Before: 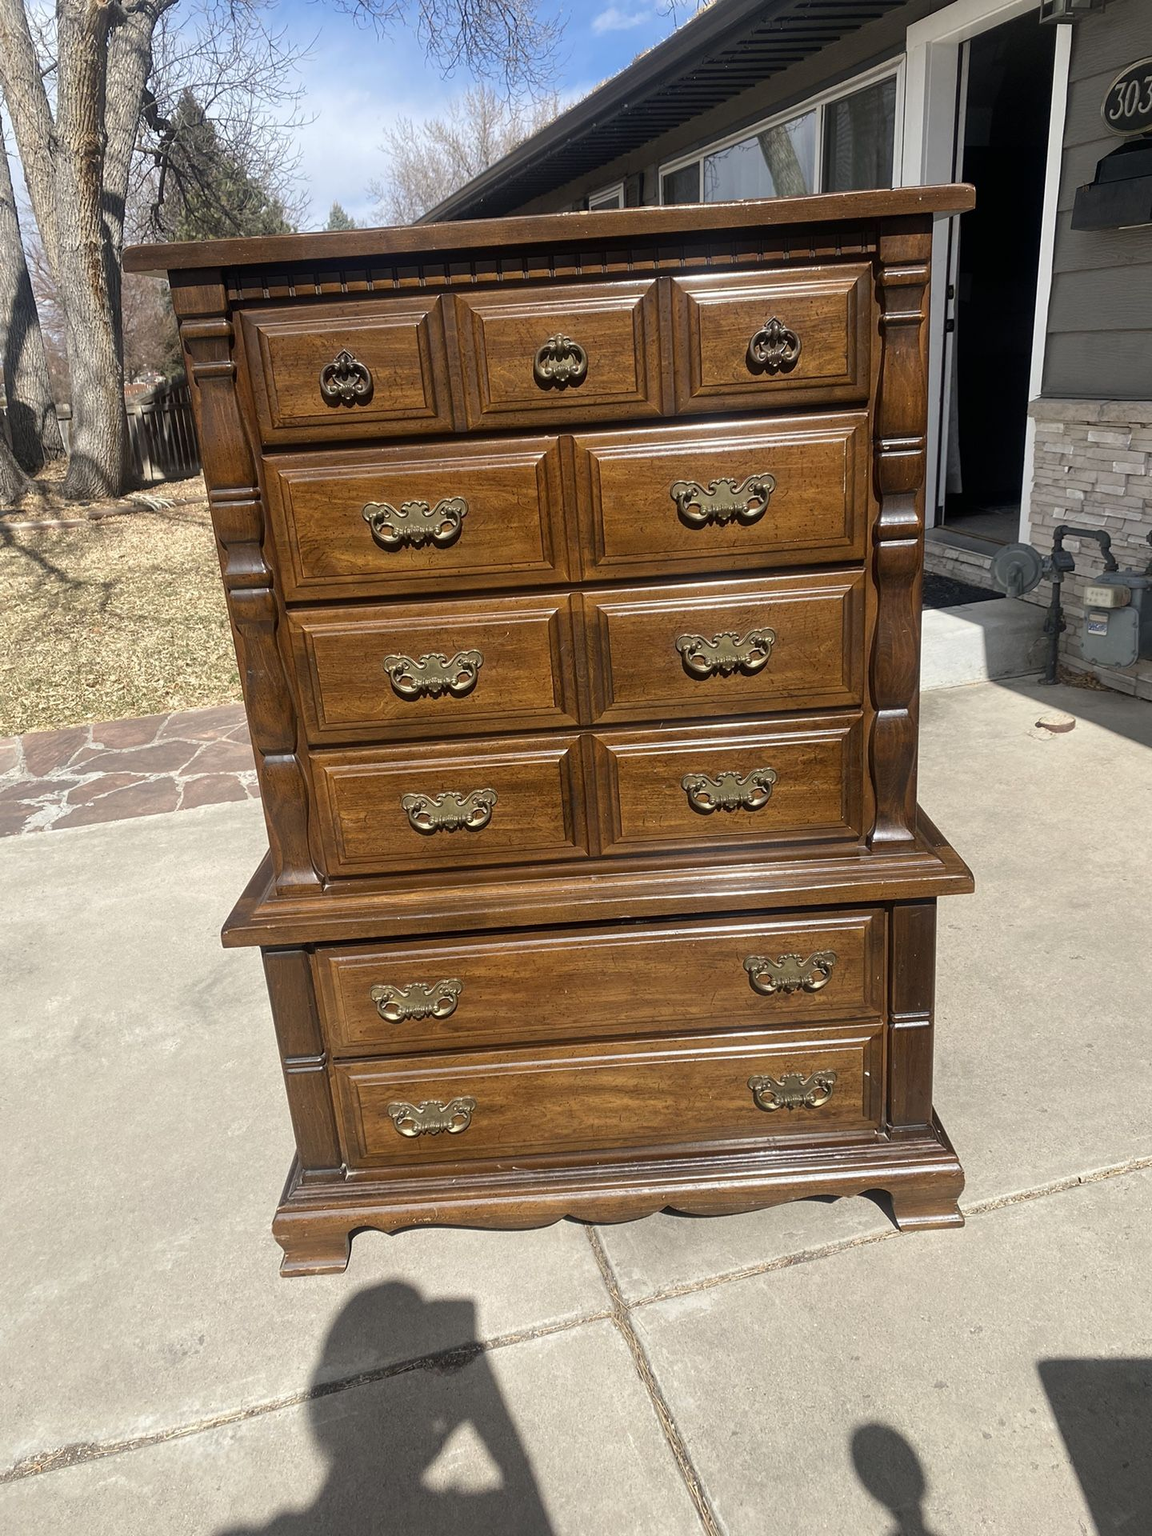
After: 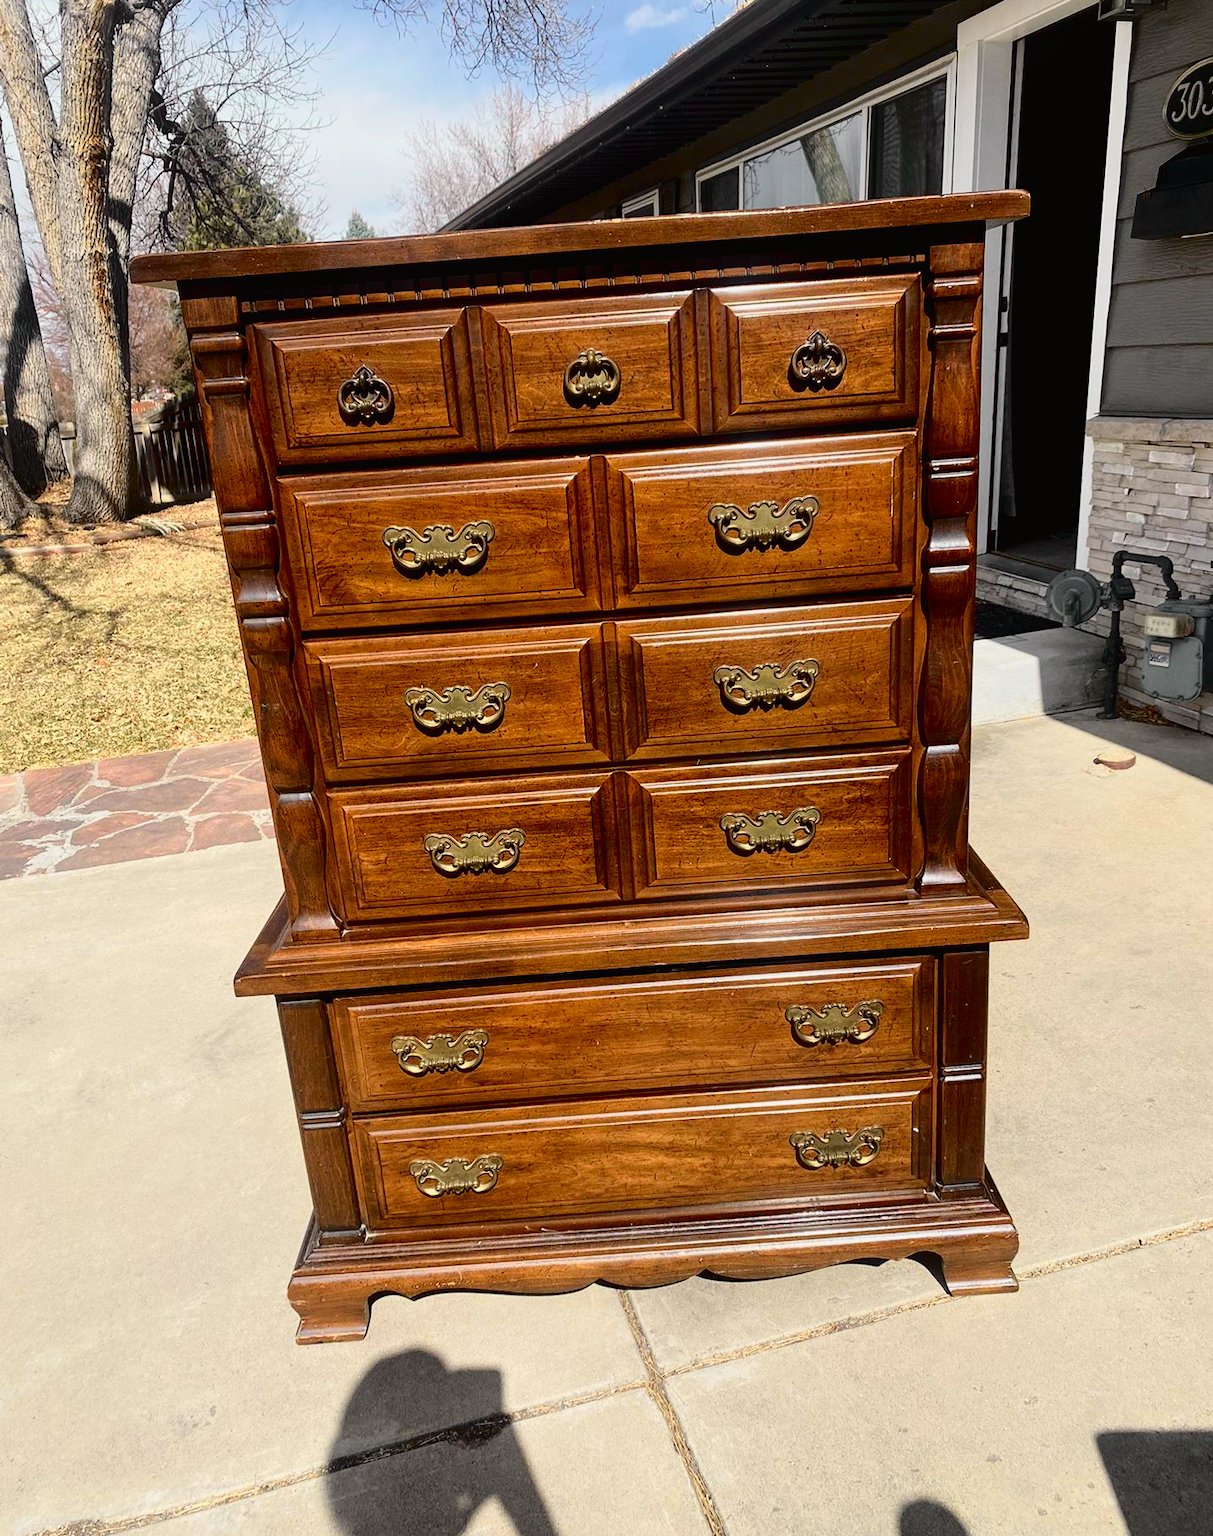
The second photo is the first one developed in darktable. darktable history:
crop: top 0.276%, right 0.258%, bottom 5.002%
base curve: preserve colors none
tone curve: curves: ch0 [(0, 0.014) (0.17, 0.099) (0.392, 0.438) (0.725, 0.828) (0.872, 0.918) (1, 0.981)]; ch1 [(0, 0) (0.402, 0.36) (0.489, 0.491) (0.5, 0.503) (0.515, 0.52) (0.545, 0.572) (0.615, 0.662) (0.701, 0.725) (1, 1)]; ch2 [(0, 0) (0.42, 0.458) (0.485, 0.499) (0.503, 0.503) (0.531, 0.542) (0.561, 0.594) (0.644, 0.694) (0.717, 0.753) (1, 0.991)], color space Lab, independent channels, preserve colors none
exposure: black level correction 0.009, exposure -0.158 EV, compensate highlight preservation false
